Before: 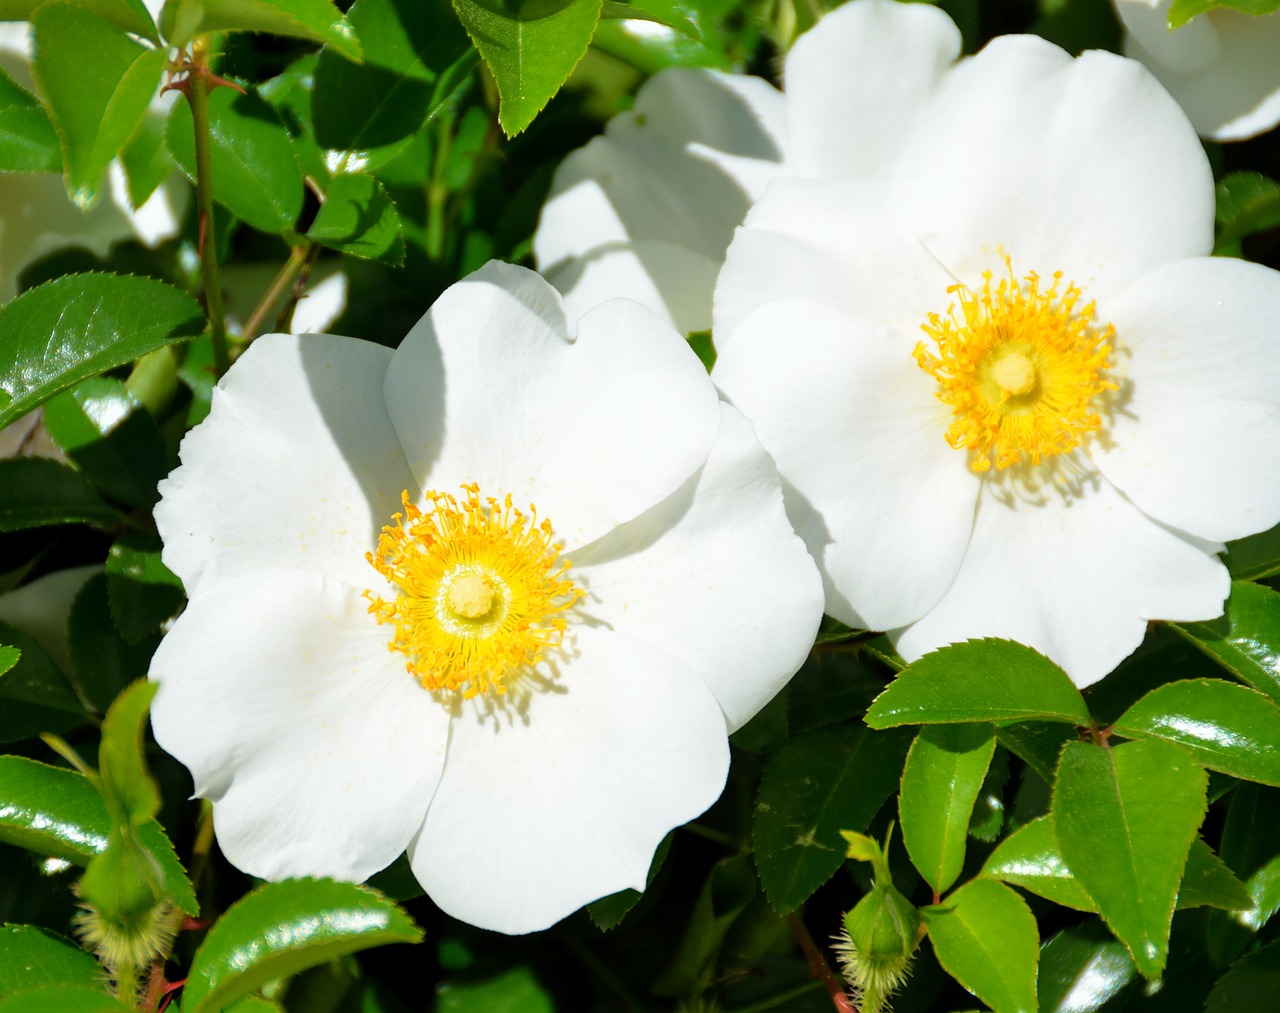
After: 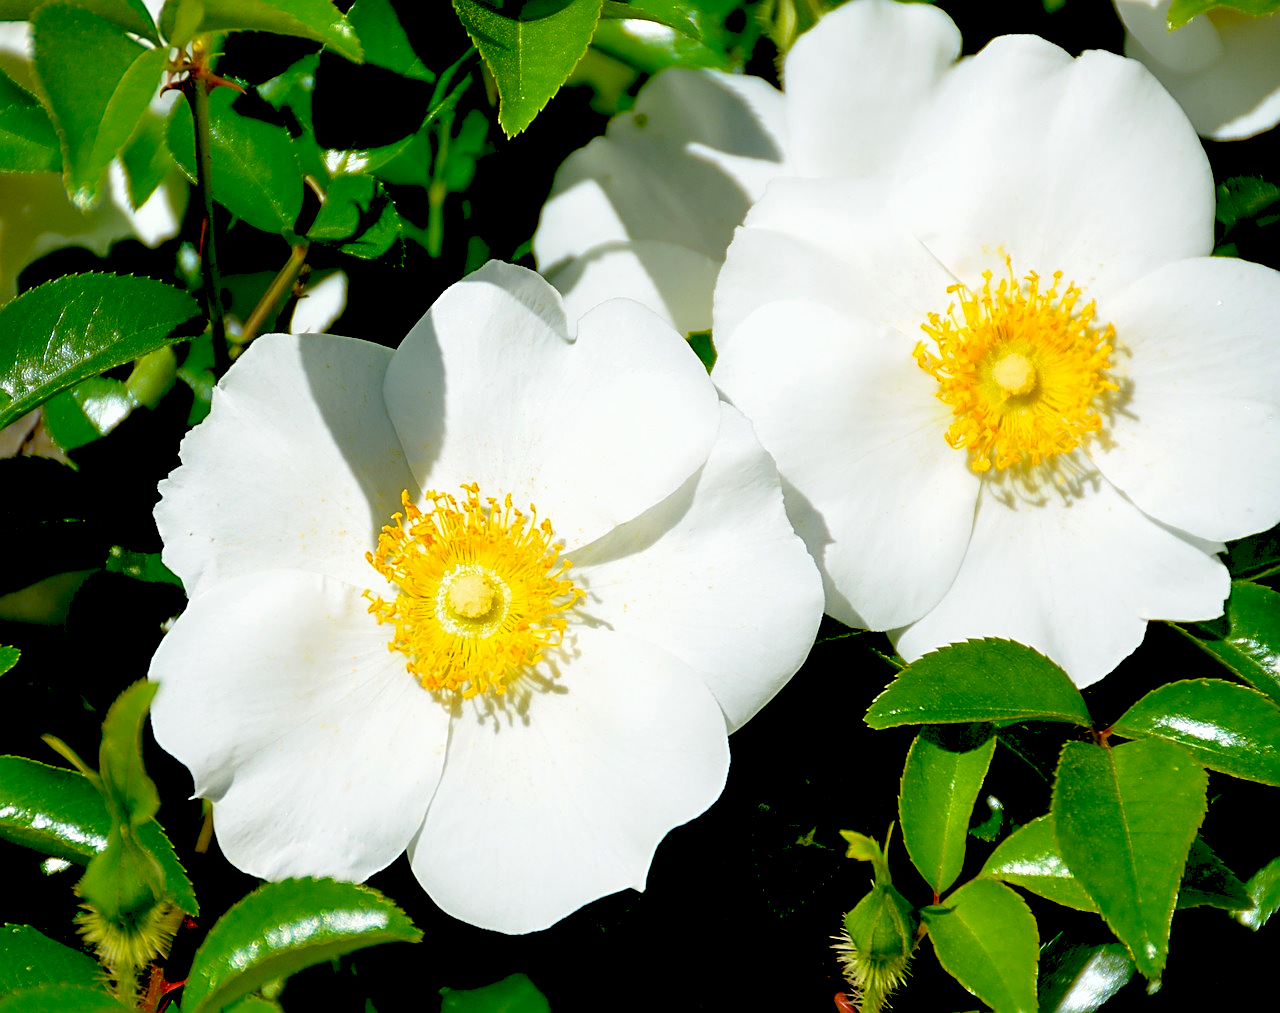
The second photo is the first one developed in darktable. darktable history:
levels: mode automatic, levels [0.008, 0.318, 0.836]
sharpen: on, module defaults
exposure: black level correction 0.047, exposure 0.013 EV, compensate highlight preservation false
